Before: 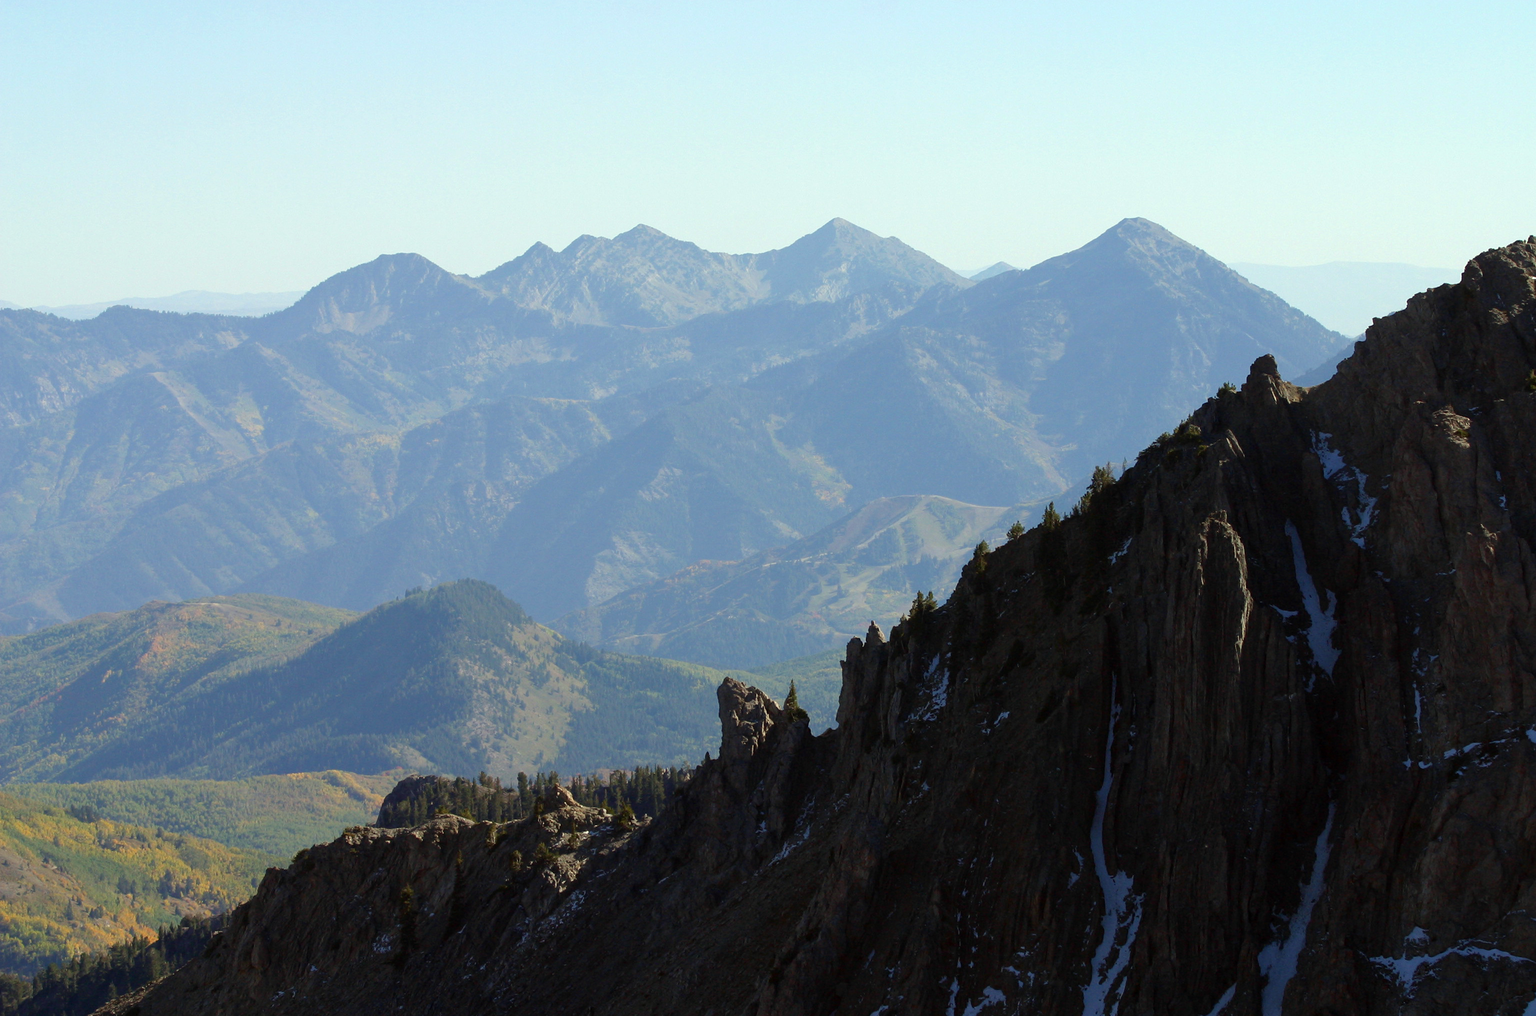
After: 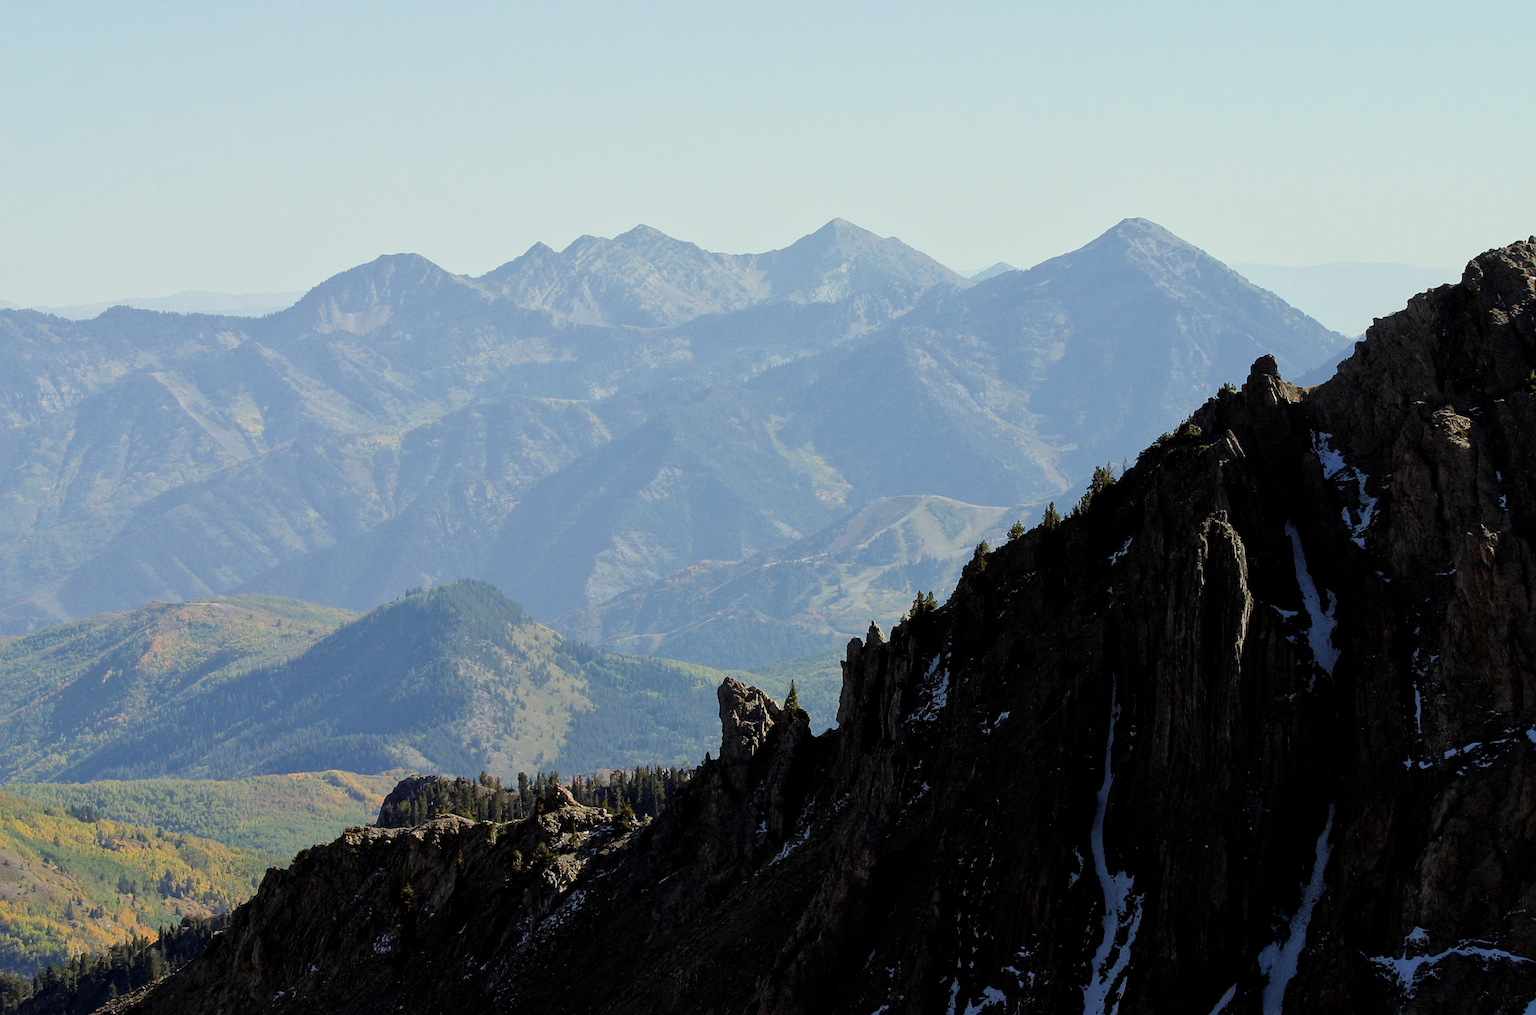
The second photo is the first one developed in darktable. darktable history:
sharpen: on, module defaults
filmic rgb: black relative exposure -7.65 EV, white relative exposure 4.56 EV, hardness 3.61
exposure: black level correction 0.002, exposure 0.296 EV, compensate highlight preservation false
local contrast: mode bilateral grid, contrast 20, coarseness 49, detail 120%, midtone range 0.2
